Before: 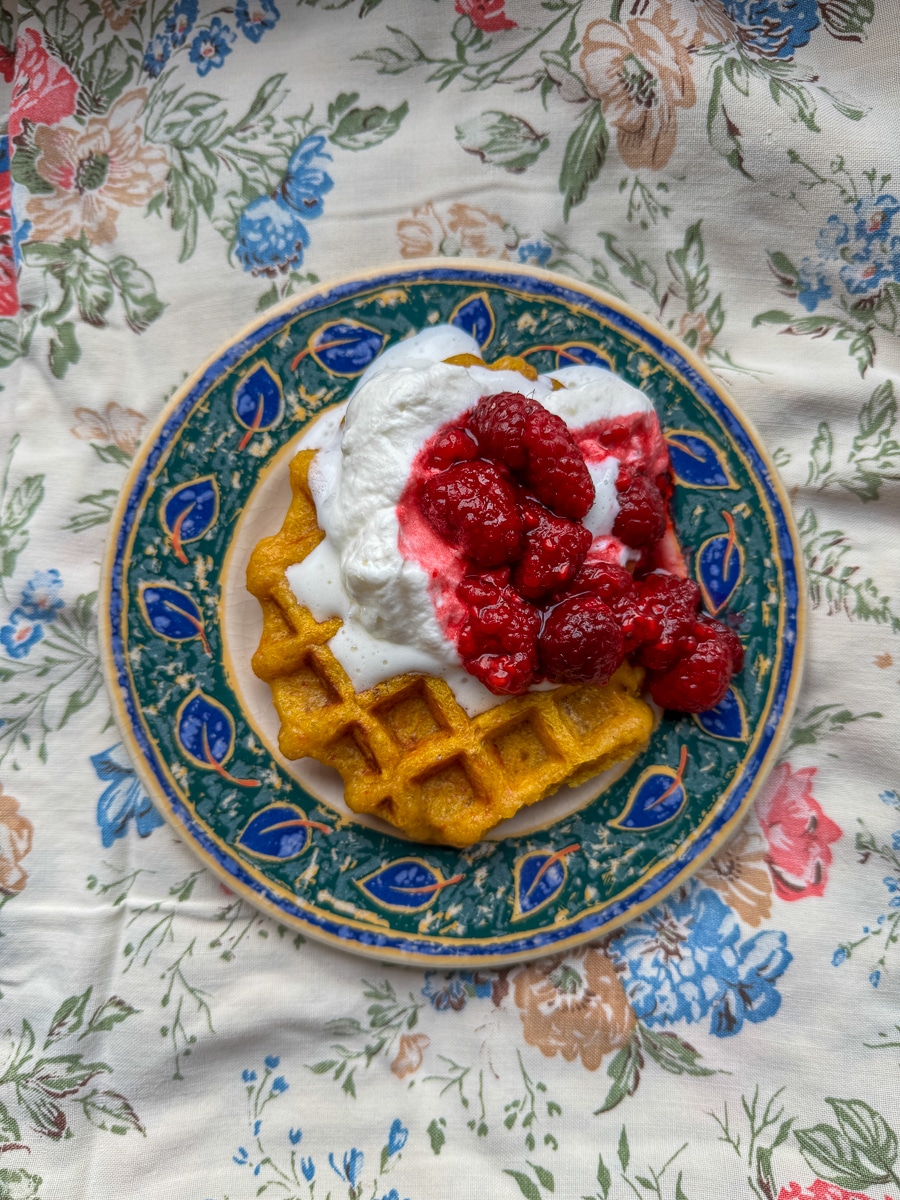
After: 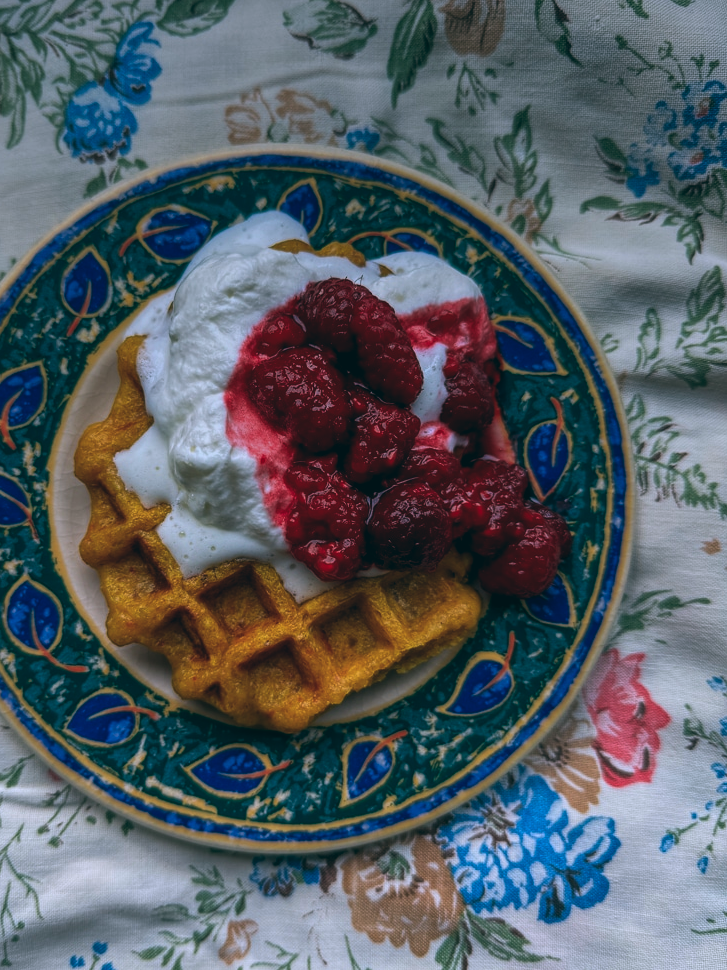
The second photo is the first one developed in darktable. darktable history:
crop: left 19.159%, top 9.58%, bottom 9.58%
color balance: lift [1.016, 0.983, 1, 1.017], gamma [0.78, 1.018, 1.043, 0.957], gain [0.786, 1.063, 0.937, 1.017], input saturation 118.26%, contrast 13.43%, contrast fulcrum 21.62%, output saturation 82.76%
color calibration: illuminant Planckian (black body), x 0.368, y 0.361, temperature 4275.92 K
graduated density: on, module defaults
